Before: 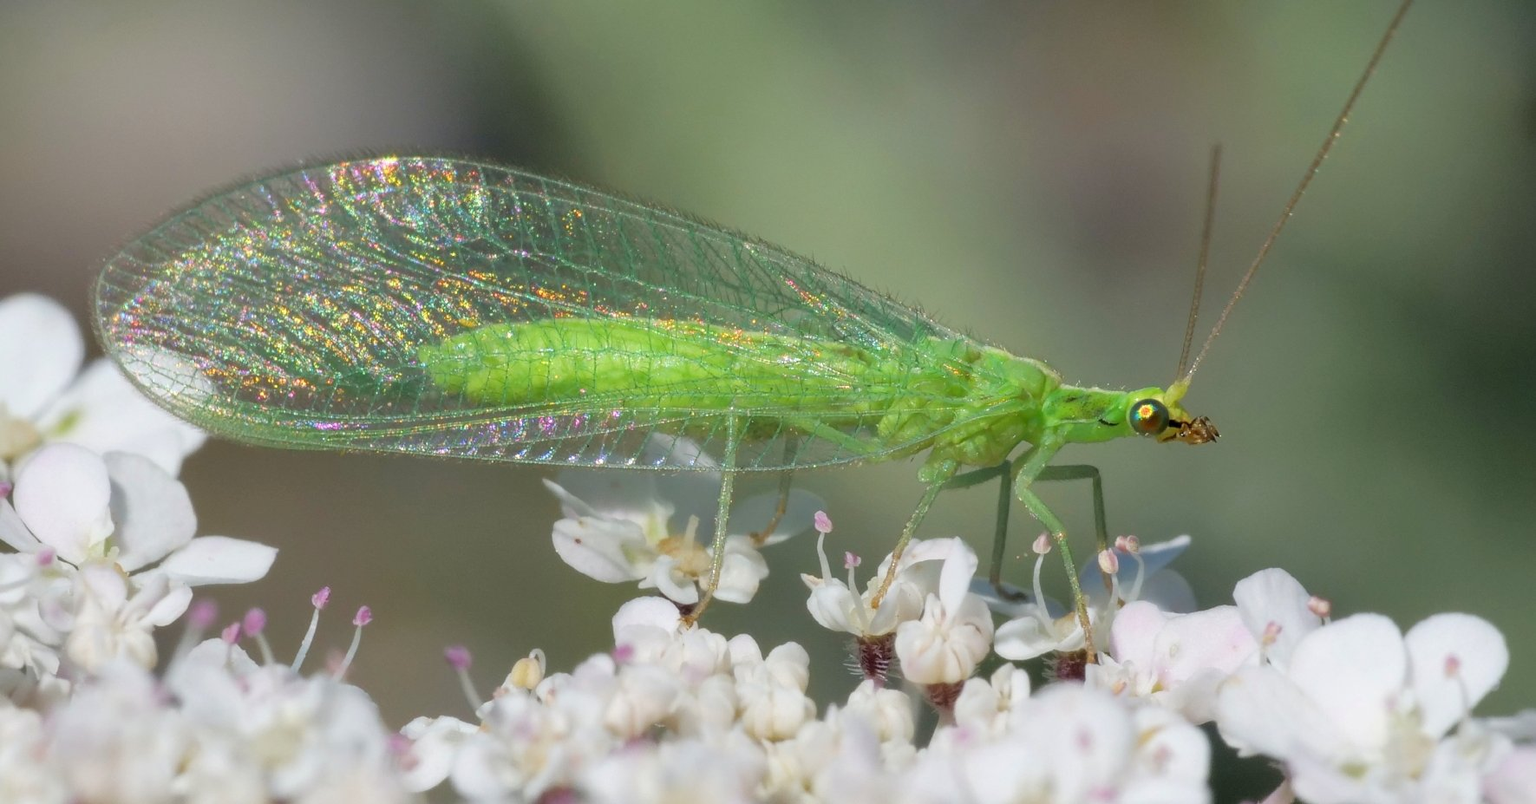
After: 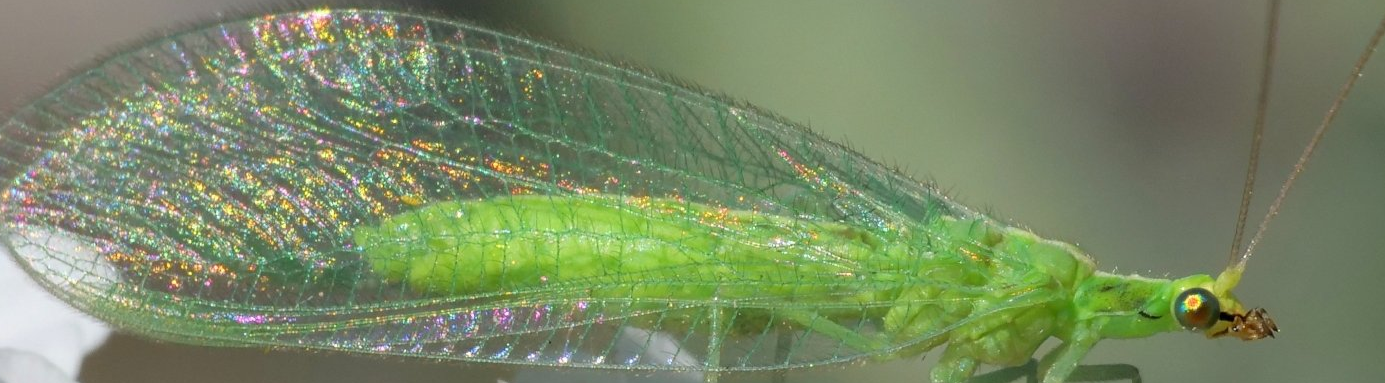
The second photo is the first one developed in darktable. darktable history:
crop: left 7.267%, top 18.645%, right 14.481%, bottom 39.982%
